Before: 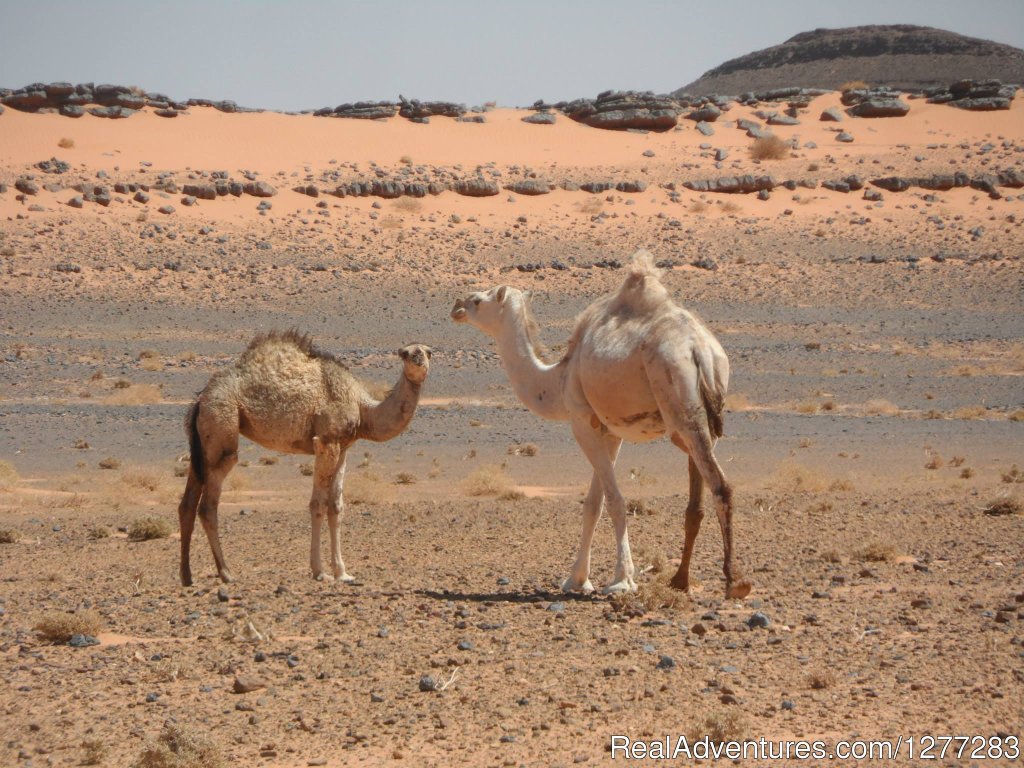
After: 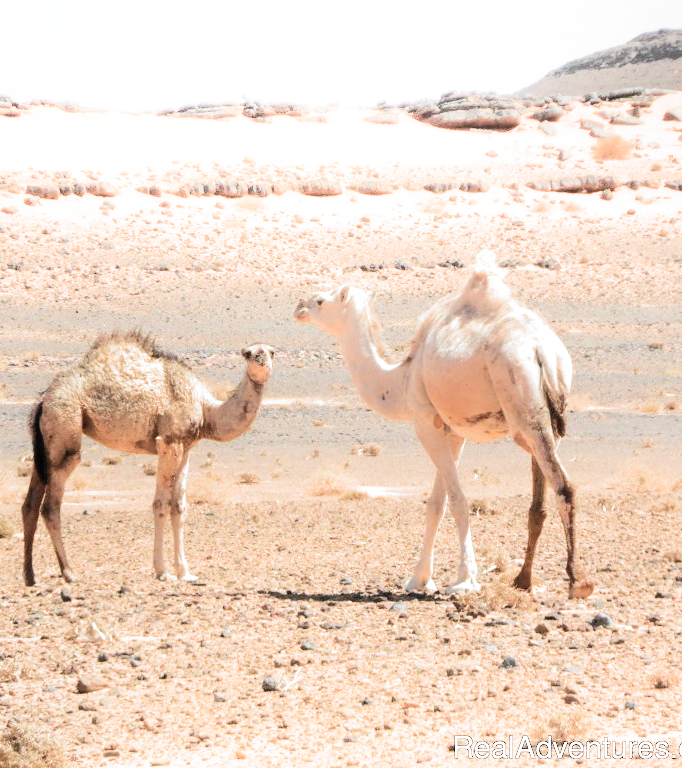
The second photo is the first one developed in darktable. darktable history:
exposure: black level correction 0, exposure 0.7 EV, compensate exposure bias true, compensate highlight preservation false
crop: left 15.419%, right 17.914%
filmic rgb: black relative exposure -8.2 EV, white relative exposure 2.2 EV, threshold 3 EV, hardness 7.11, latitude 75%, contrast 1.325, highlights saturation mix -2%, shadows ↔ highlights balance 30%, preserve chrominance RGB euclidean norm, color science v5 (2021), contrast in shadows safe, contrast in highlights safe, enable highlight reconstruction true
shadows and highlights: highlights 70.7, soften with gaussian
